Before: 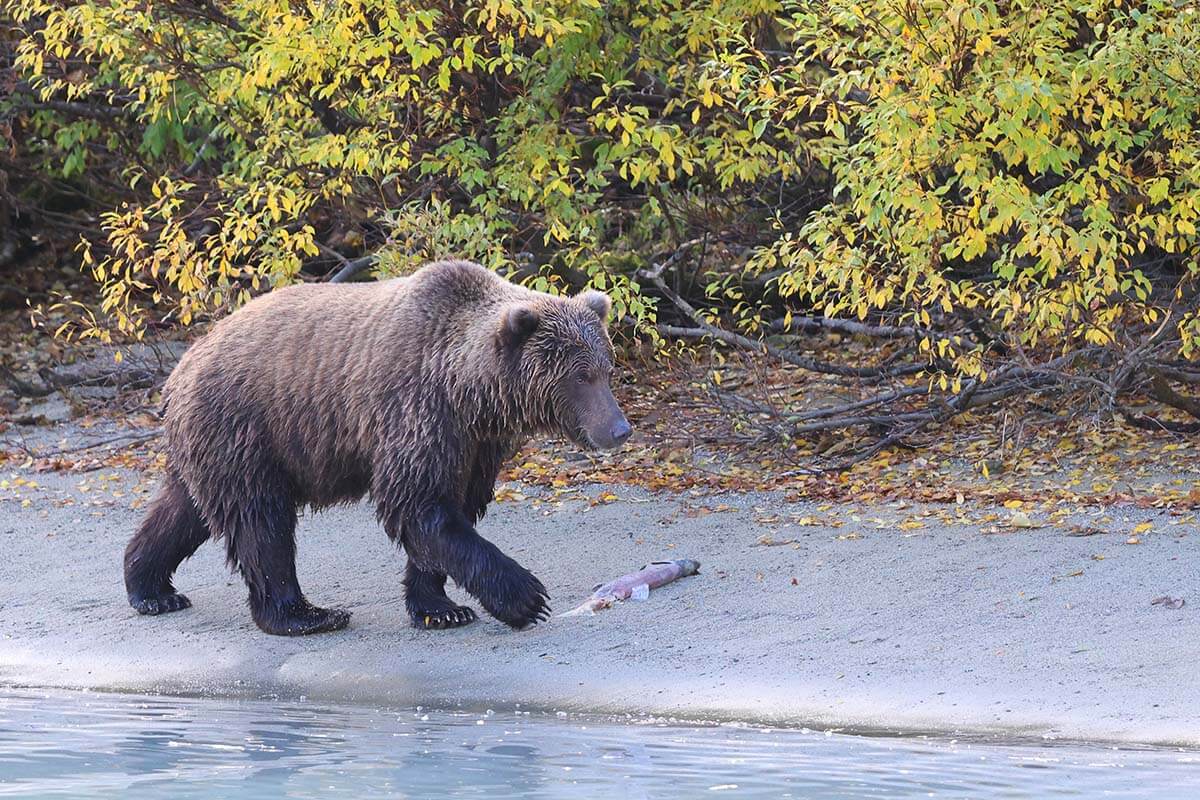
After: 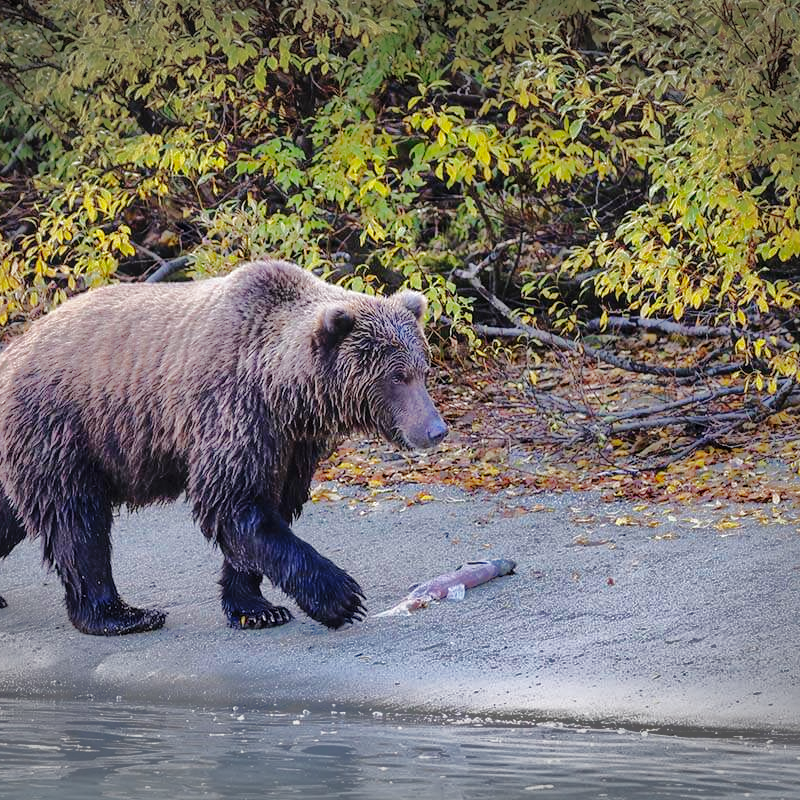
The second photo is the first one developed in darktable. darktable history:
vignetting: fall-off start 99.67%, width/height ratio 1.321, unbound false
local contrast: on, module defaults
crop and rotate: left 15.334%, right 17.989%
base curve: curves: ch0 [(0, 0) (0.036, 0.025) (0.121, 0.166) (0.206, 0.329) (0.605, 0.79) (1, 1)], exposure shift 0.01, preserve colors none
shadows and highlights: shadows -19.38, highlights -73.58
